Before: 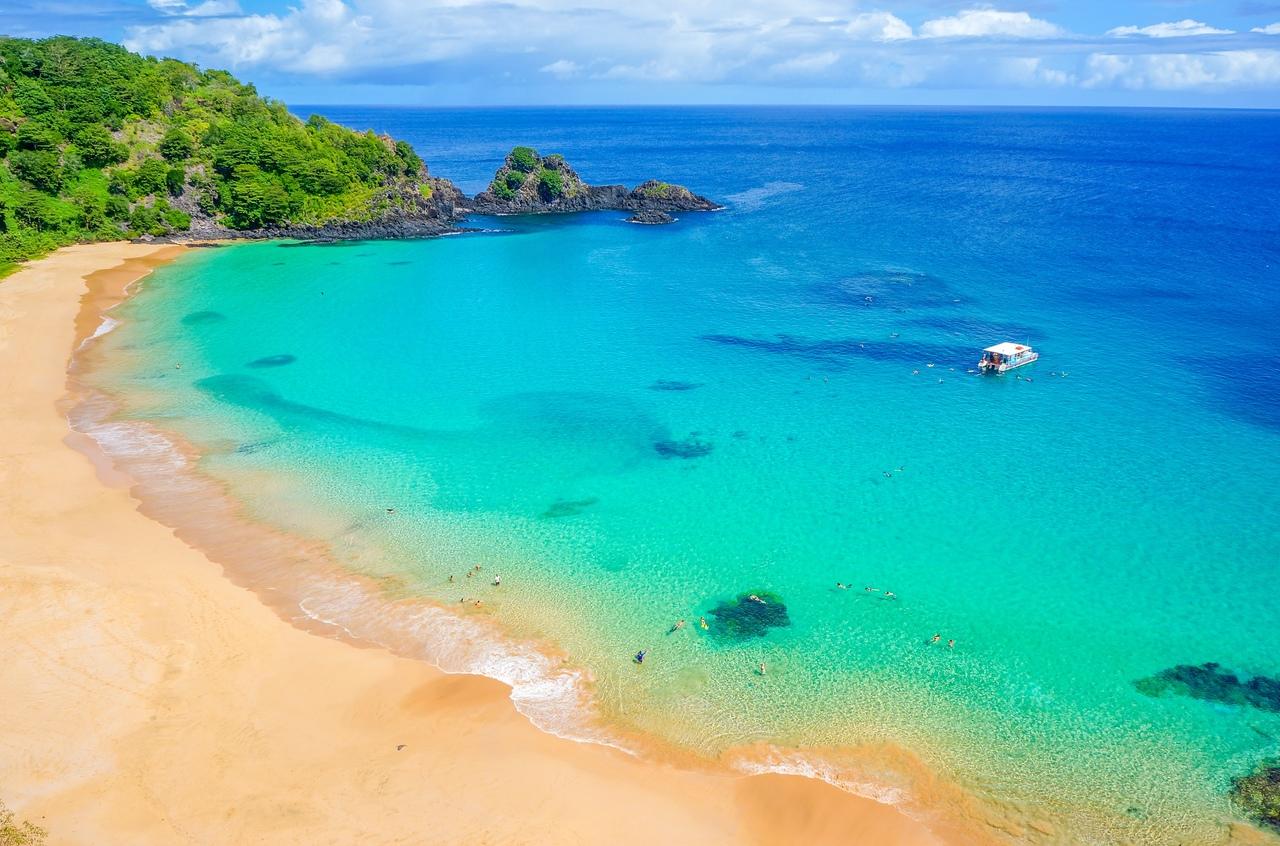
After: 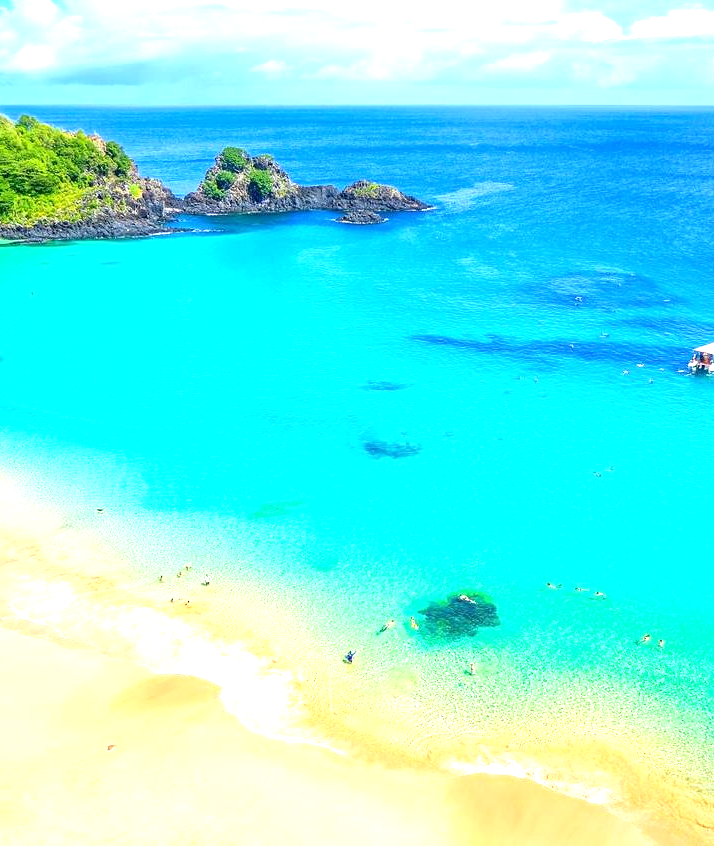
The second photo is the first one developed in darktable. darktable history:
crop and rotate: left 22.702%, right 21.457%
exposure: black level correction 0.001, exposure 1.119 EV, compensate highlight preservation false
